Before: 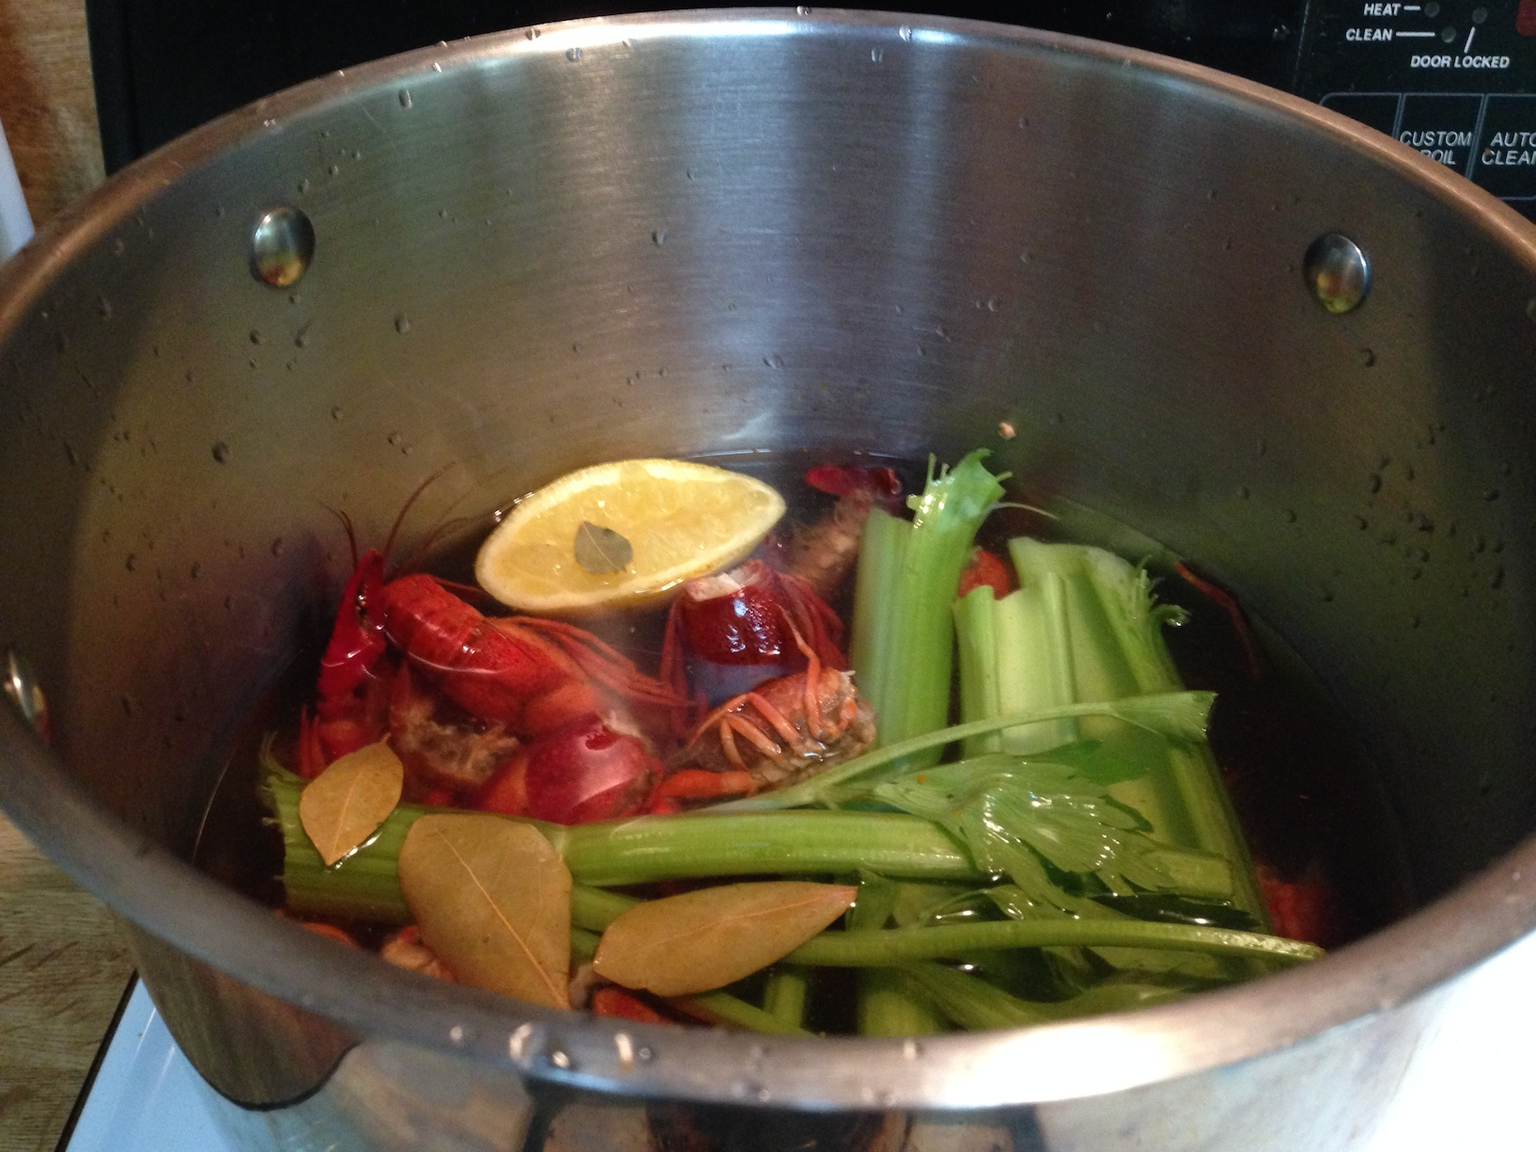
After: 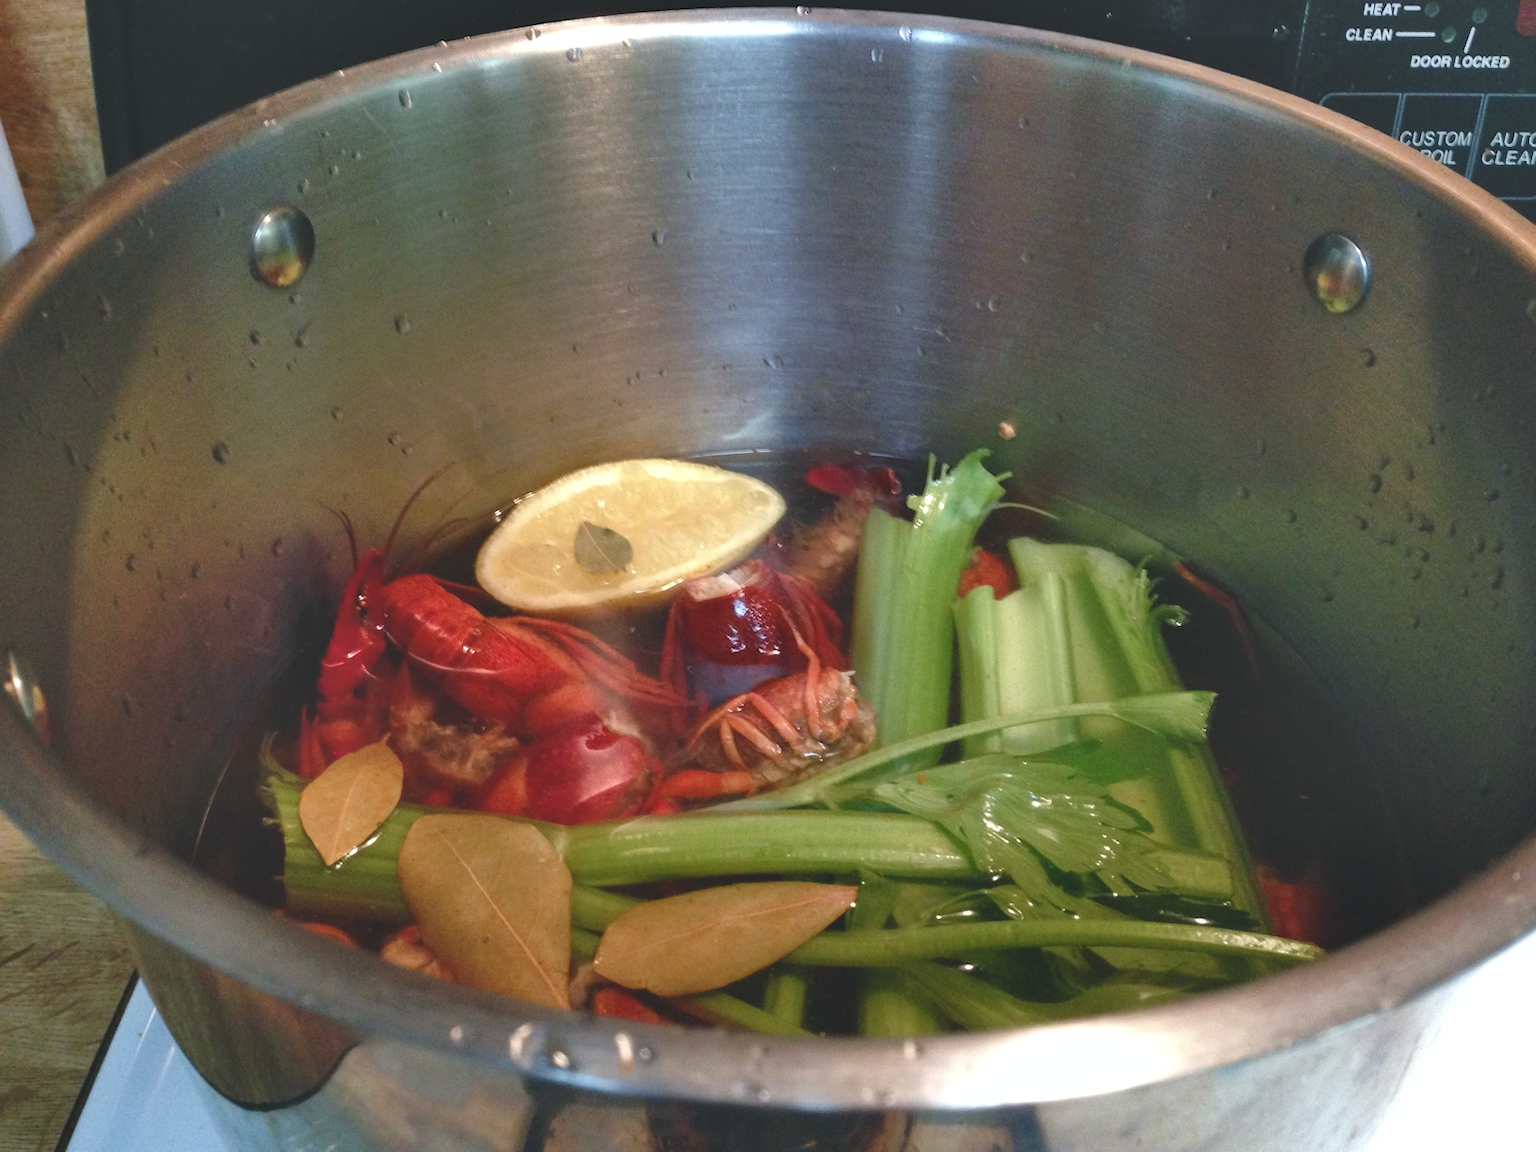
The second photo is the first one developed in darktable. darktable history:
shadows and highlights: shadows 59.16, soften with gaussian
color balance rgb: shadows lift › chroma 2.024%, shadows lift › hue 217.08°, global offset › luminance 1.511%, perceptual saturation grading › global saturation 0.282%, perceptual saturation grading › highlights -32.674%, perceptual saturation grading › mid-tones 5.463%, perceptual saturation grading › shadows 17.371%, global vibrance 20%
